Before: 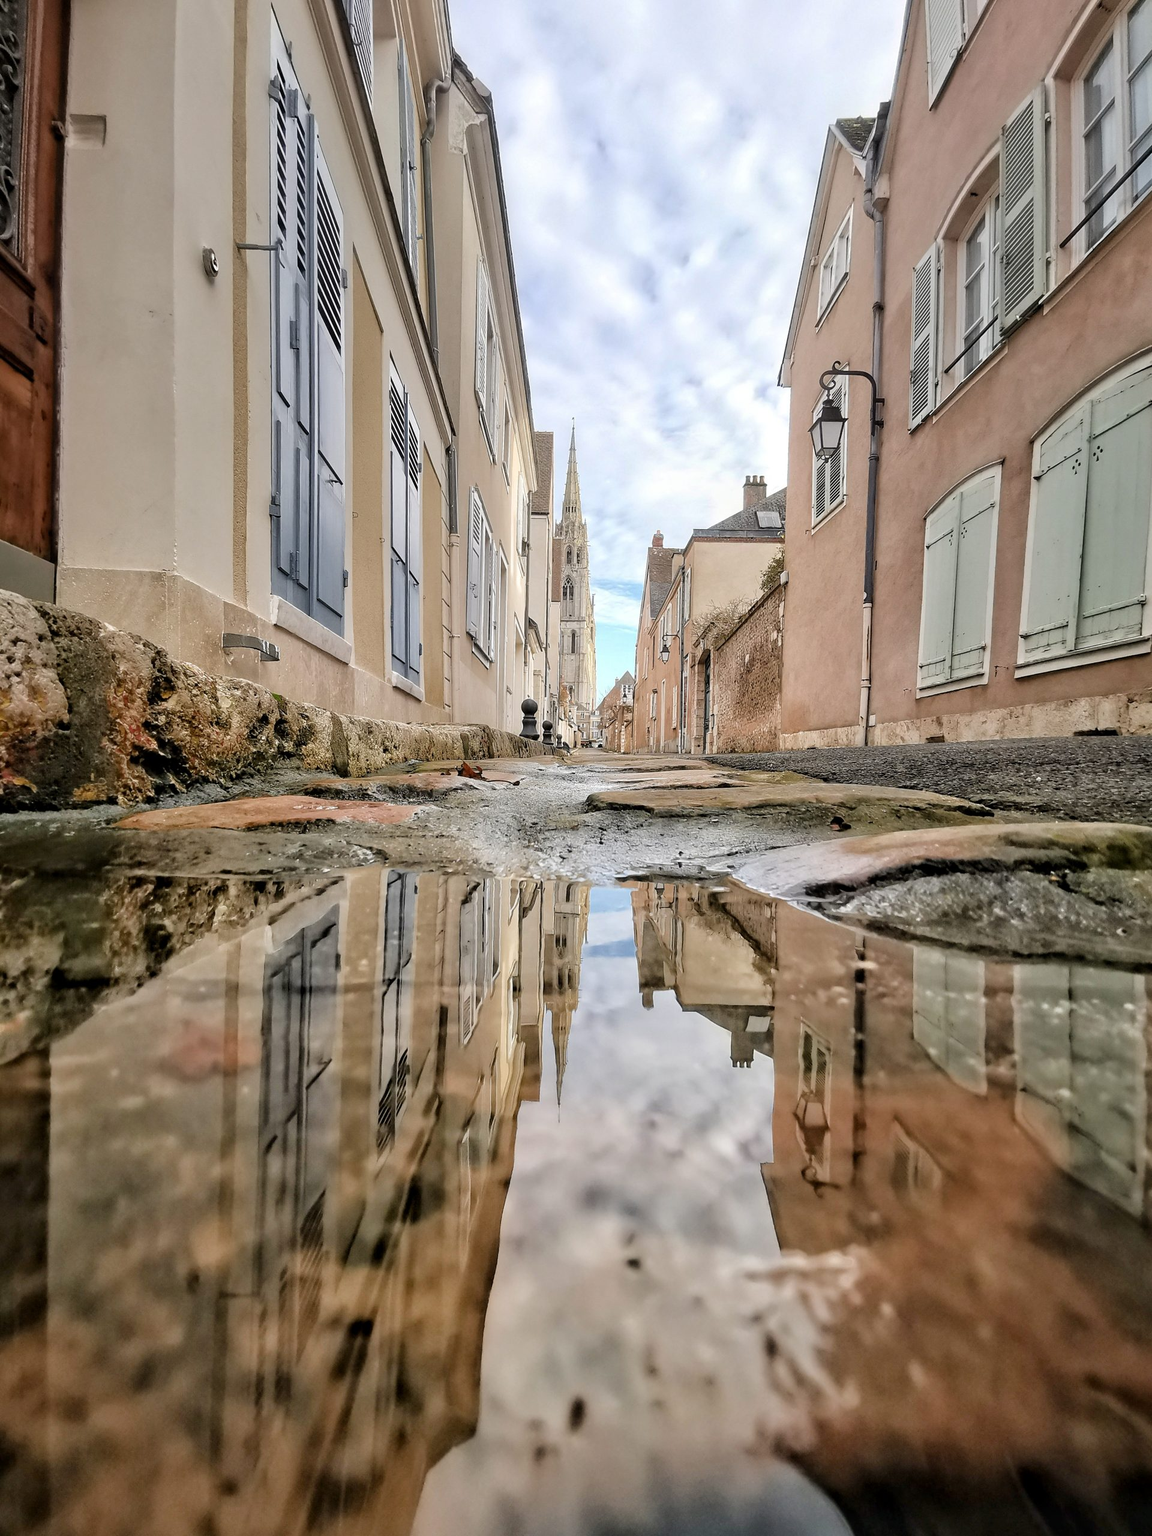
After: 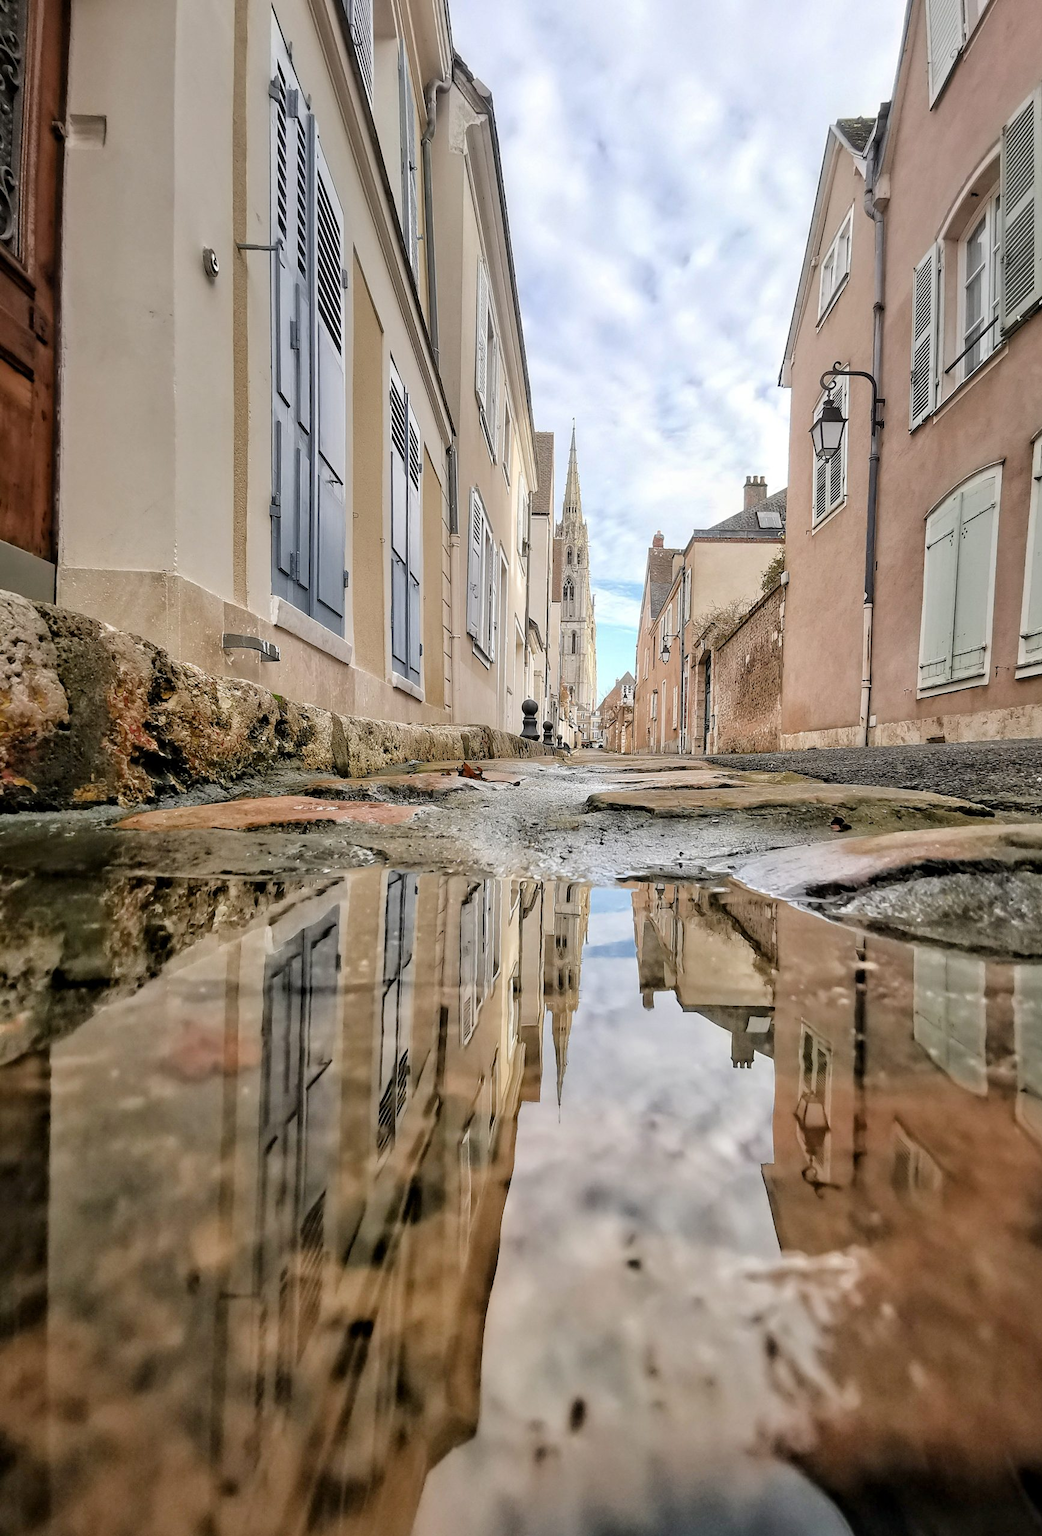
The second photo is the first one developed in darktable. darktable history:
crop: right 9.494%, bottom 0.038%
